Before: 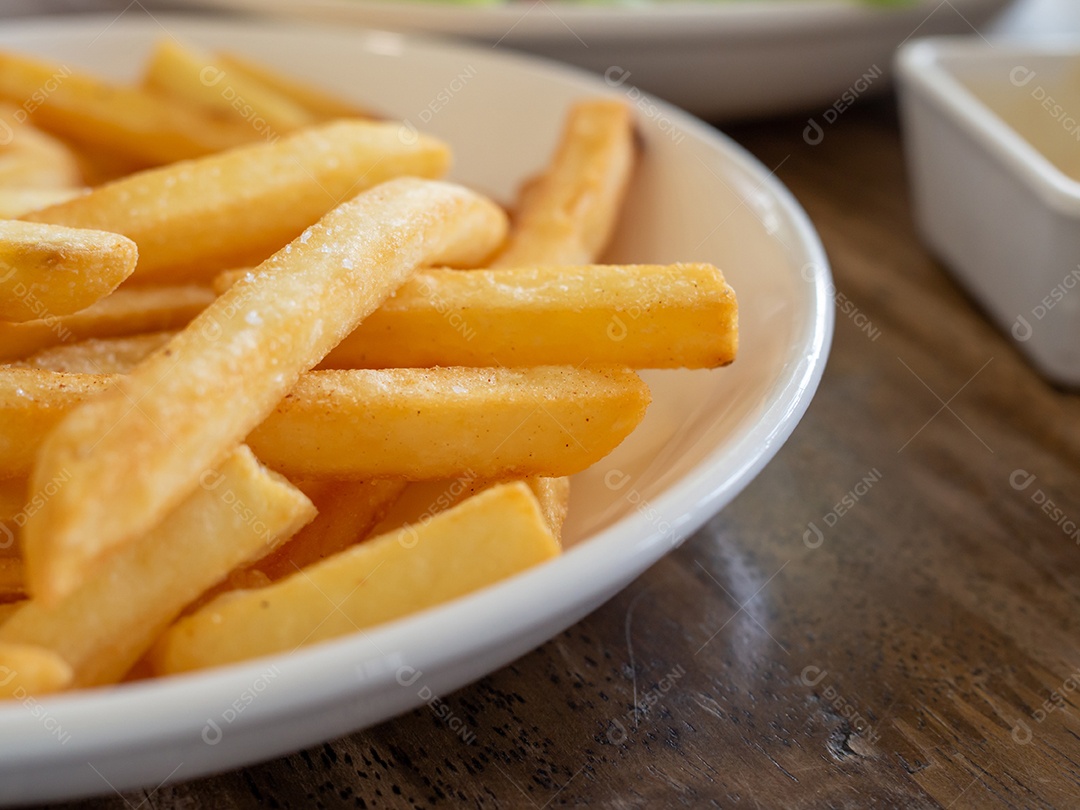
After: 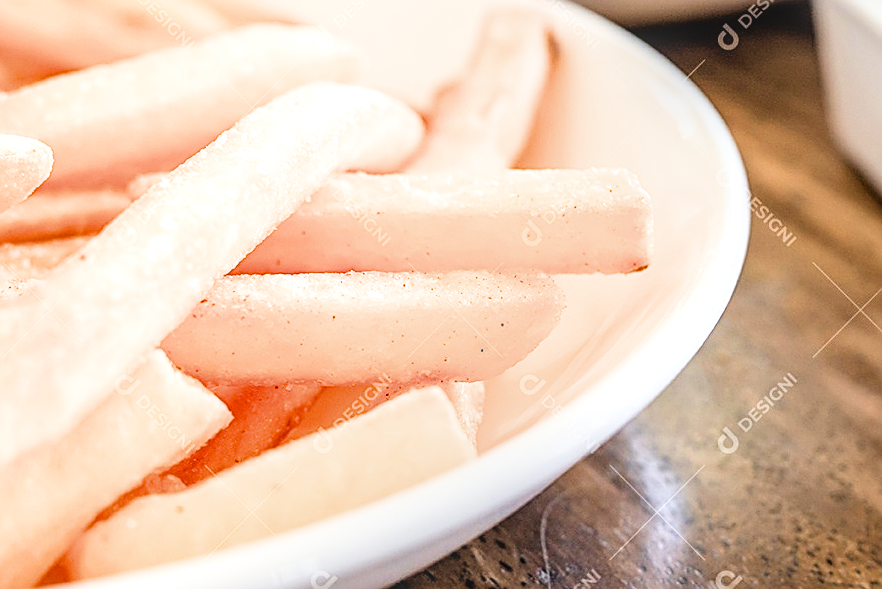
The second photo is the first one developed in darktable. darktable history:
velvia: on, module defaults
filmic rgb: black relative exposure -5.11 EV, white relative exposure 4 EV, hardness 2.89, contrast 1.3, highlights saturation mix -28.98%
local contrast: highlights 1%, shadows 2%, detail 133%
exposure: black level correction 0, exposure 1.961 EV, compensate highlight preservation false
sharpen: amount 0.737
crop: left 7.879%, top 11.801%, right 10.374%, bottom 15.39%
